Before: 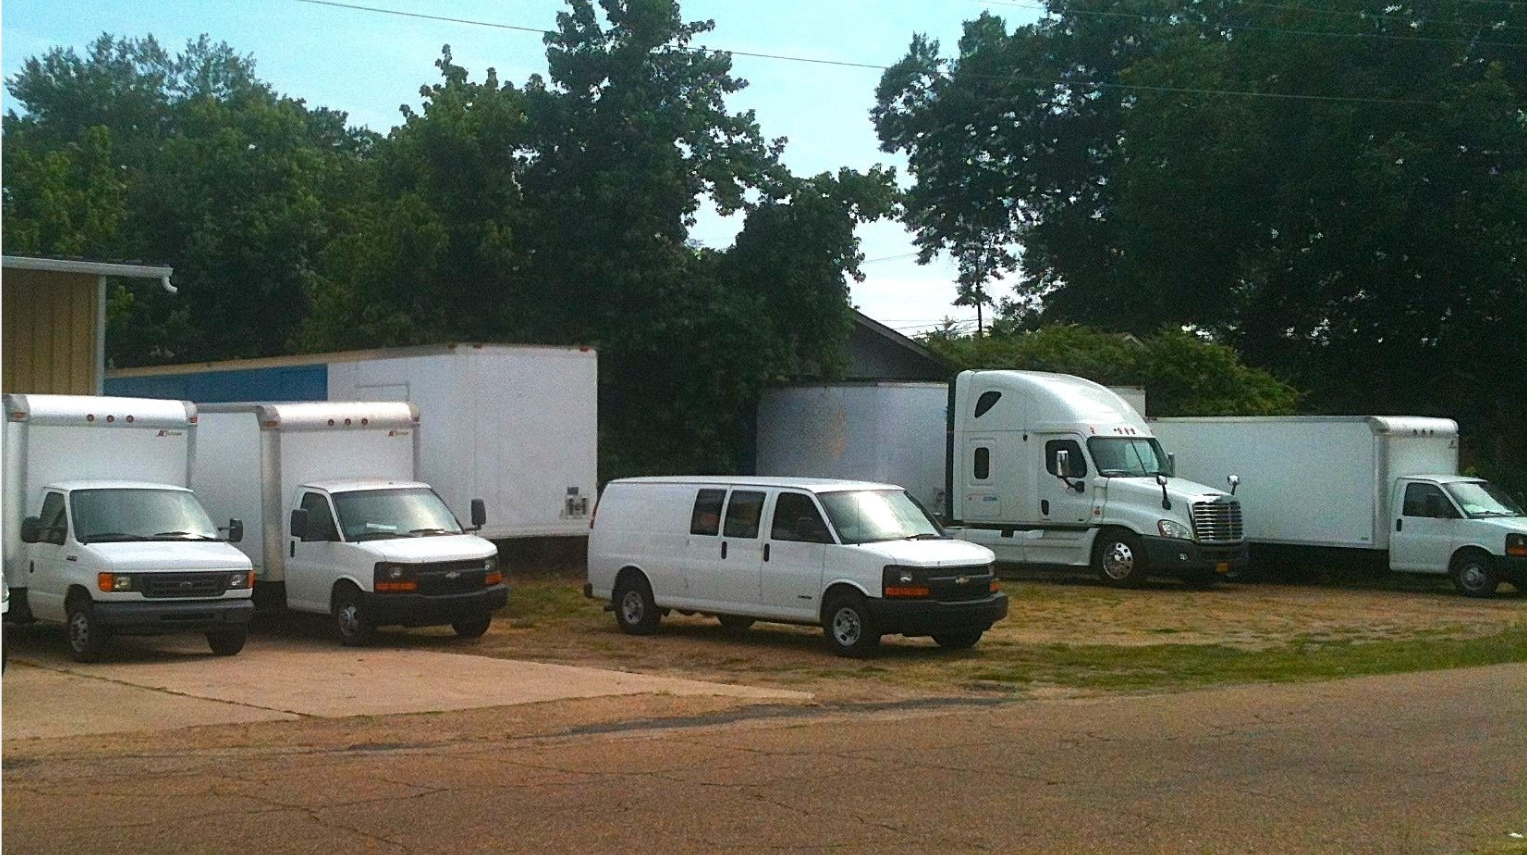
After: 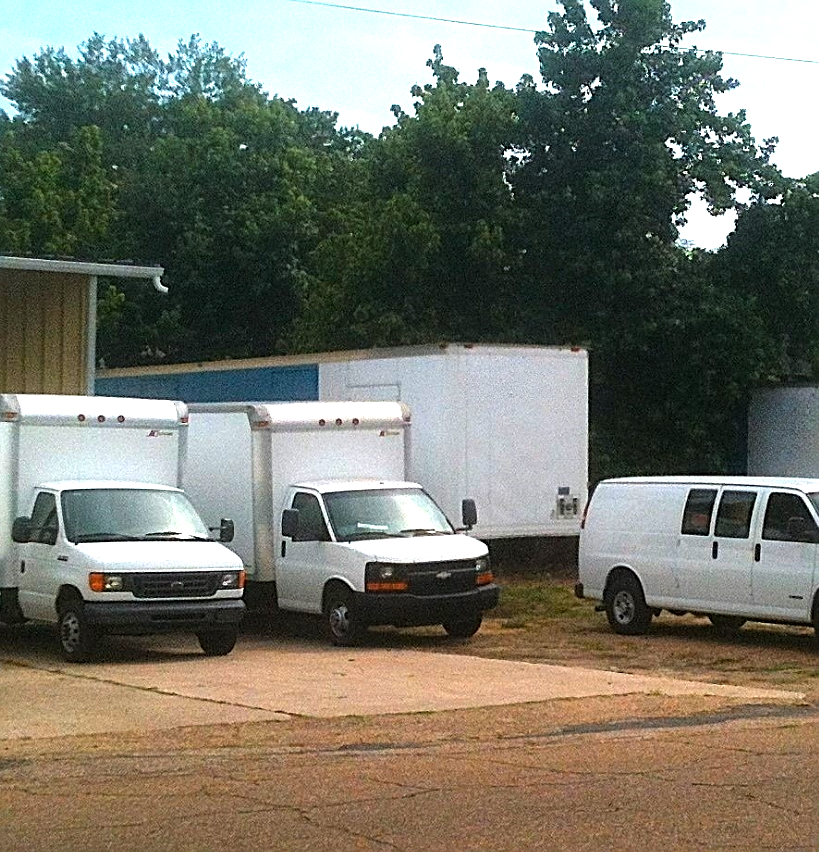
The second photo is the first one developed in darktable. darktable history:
crop: left 0.616%, right 45.307%, bottom 0.089%
tone equalizer: -8 EV -0.773 EV, -7 EV -0.714 EV, -6 EV -0.599 EV, -5 EV -0.394 EV, -3 EV 0.37 EV, -2 EV 0.6 EV, -1 EV 0.694 EV, +0 EV 0.722 EV
sharpen: on, module defaults
